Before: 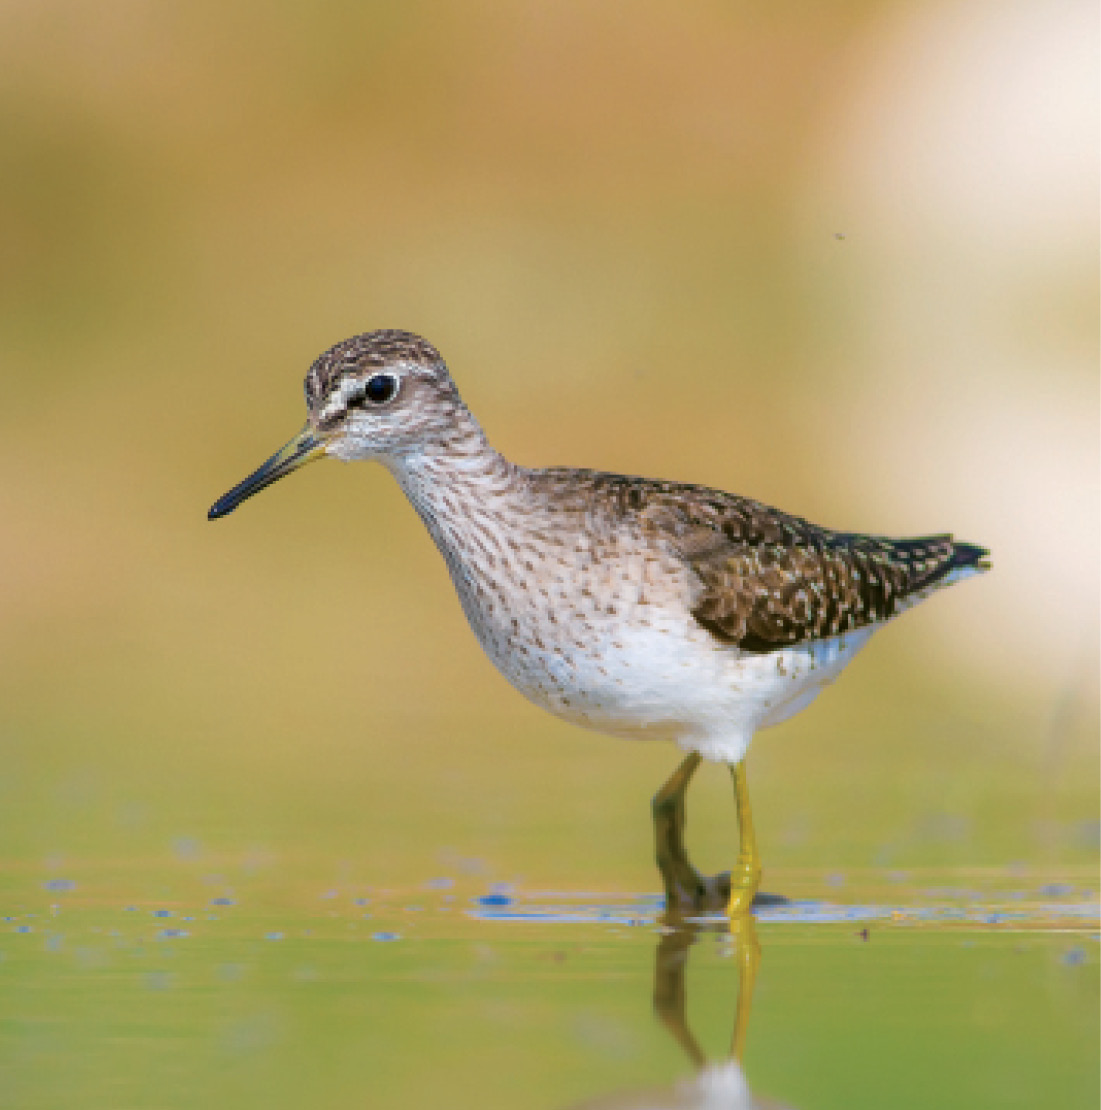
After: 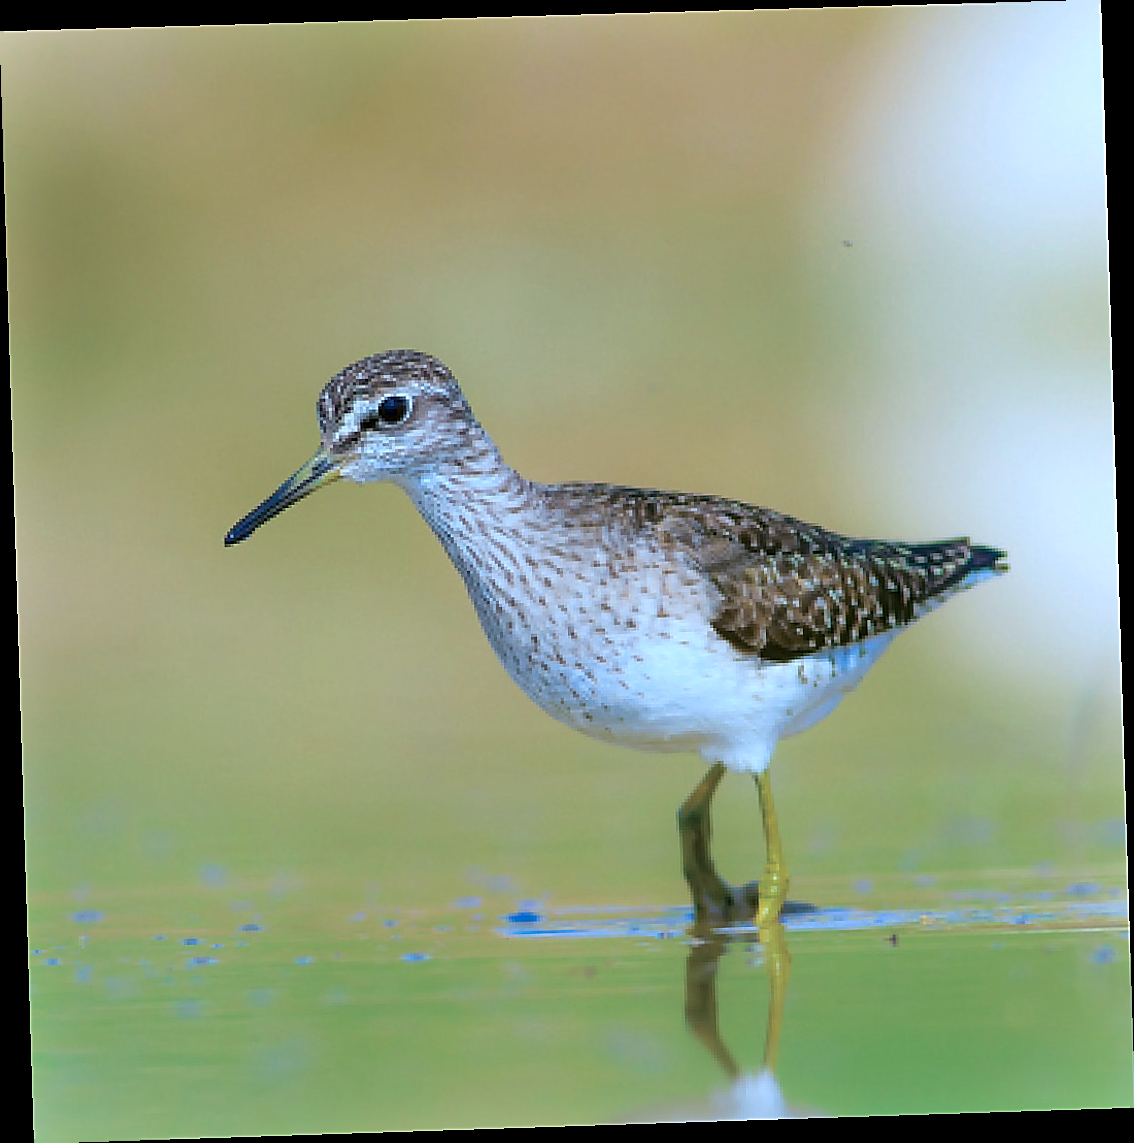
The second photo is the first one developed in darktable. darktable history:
shadows and highlights: shadows 52.34, highlights -28.23, soften with gaussian
rotate and perspective: rotation -1.77°, lens shift (horizontal) 0.004, automatic cropping off
color calibration: x 0.396, y 0.386, temperature 3669 K
sharpen: radius 1.4, amount 1.25, threshold 0.7
